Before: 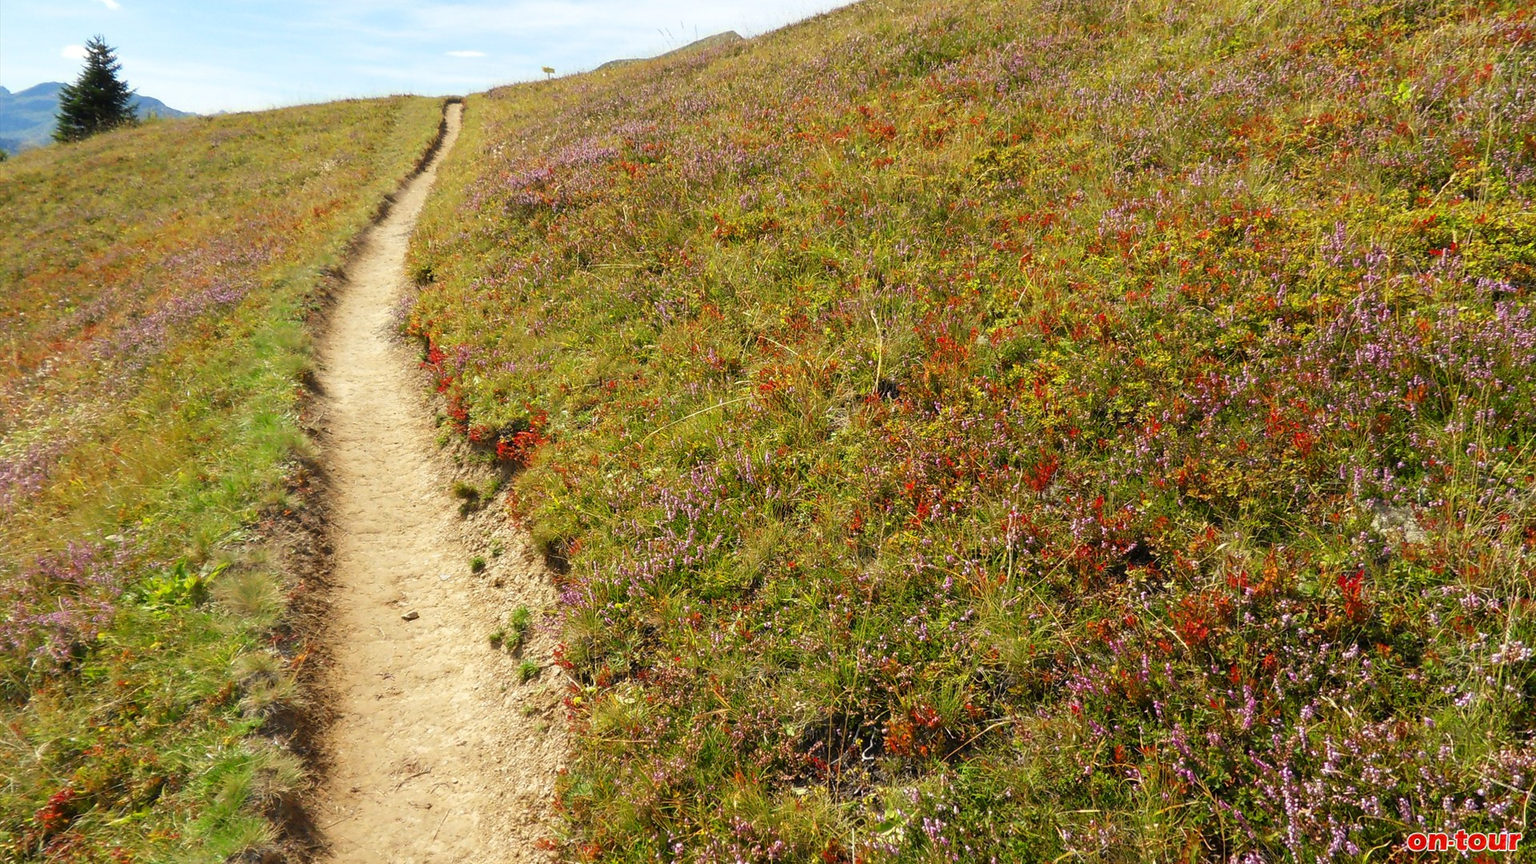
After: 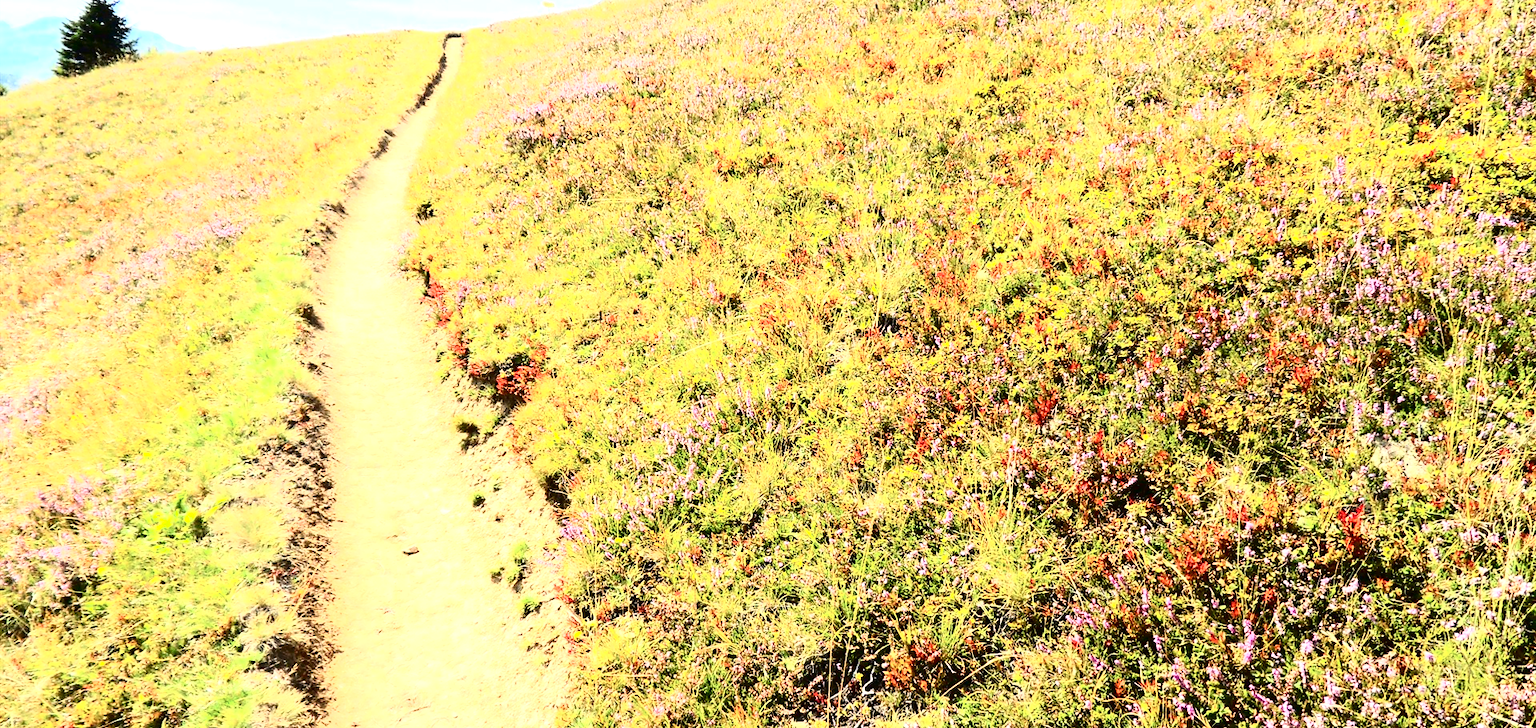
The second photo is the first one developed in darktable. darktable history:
crop: top 7.61%, bottom 8.015%
tone curve: curves: ch0 [(0, 0) (0.003, 0.004) (0.011, 0.006) (0.025, 0.008) (0.044, 0.012) (0.069, 0.017) (0.1, 0.021) (0.136, 0.029) (0.177, 0.043) (0.224, 0.062) (0.277, 0.108) (0.335, 0.166) (0.399, 0.301) (0.468, 0.467) (0.543, 0.64) (0.623, 0.803) (0.709, 0.908) (0.801, 0.969) (0.898, 0.988) (1, 1)], color space Lab, independent channels, preserve colors none
exposure: black level correction 0, exposure 1.199 EV, compensate exposure bias true, compensate highlight preservation false
